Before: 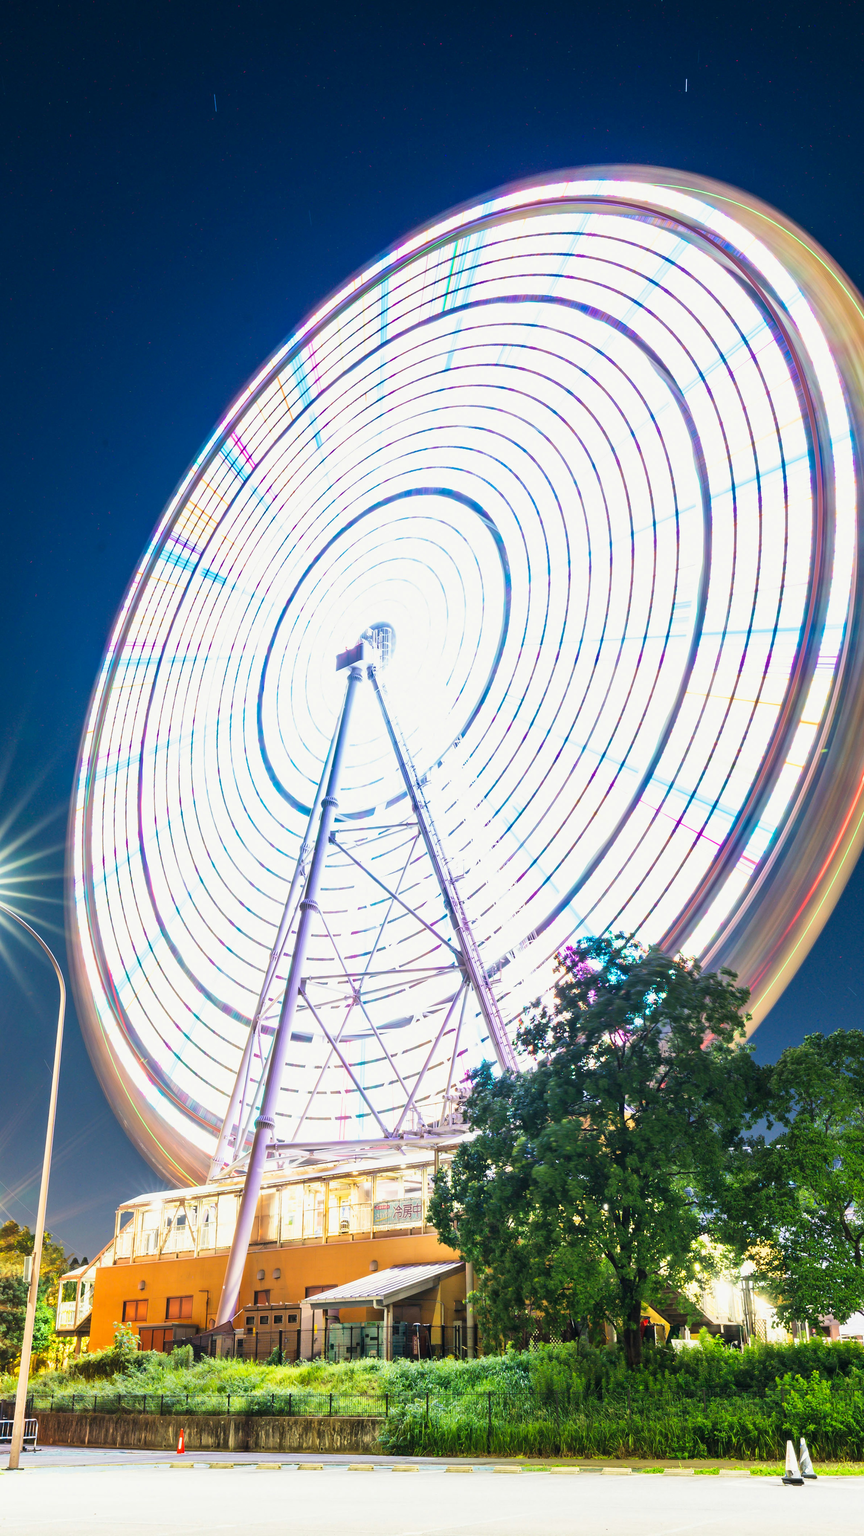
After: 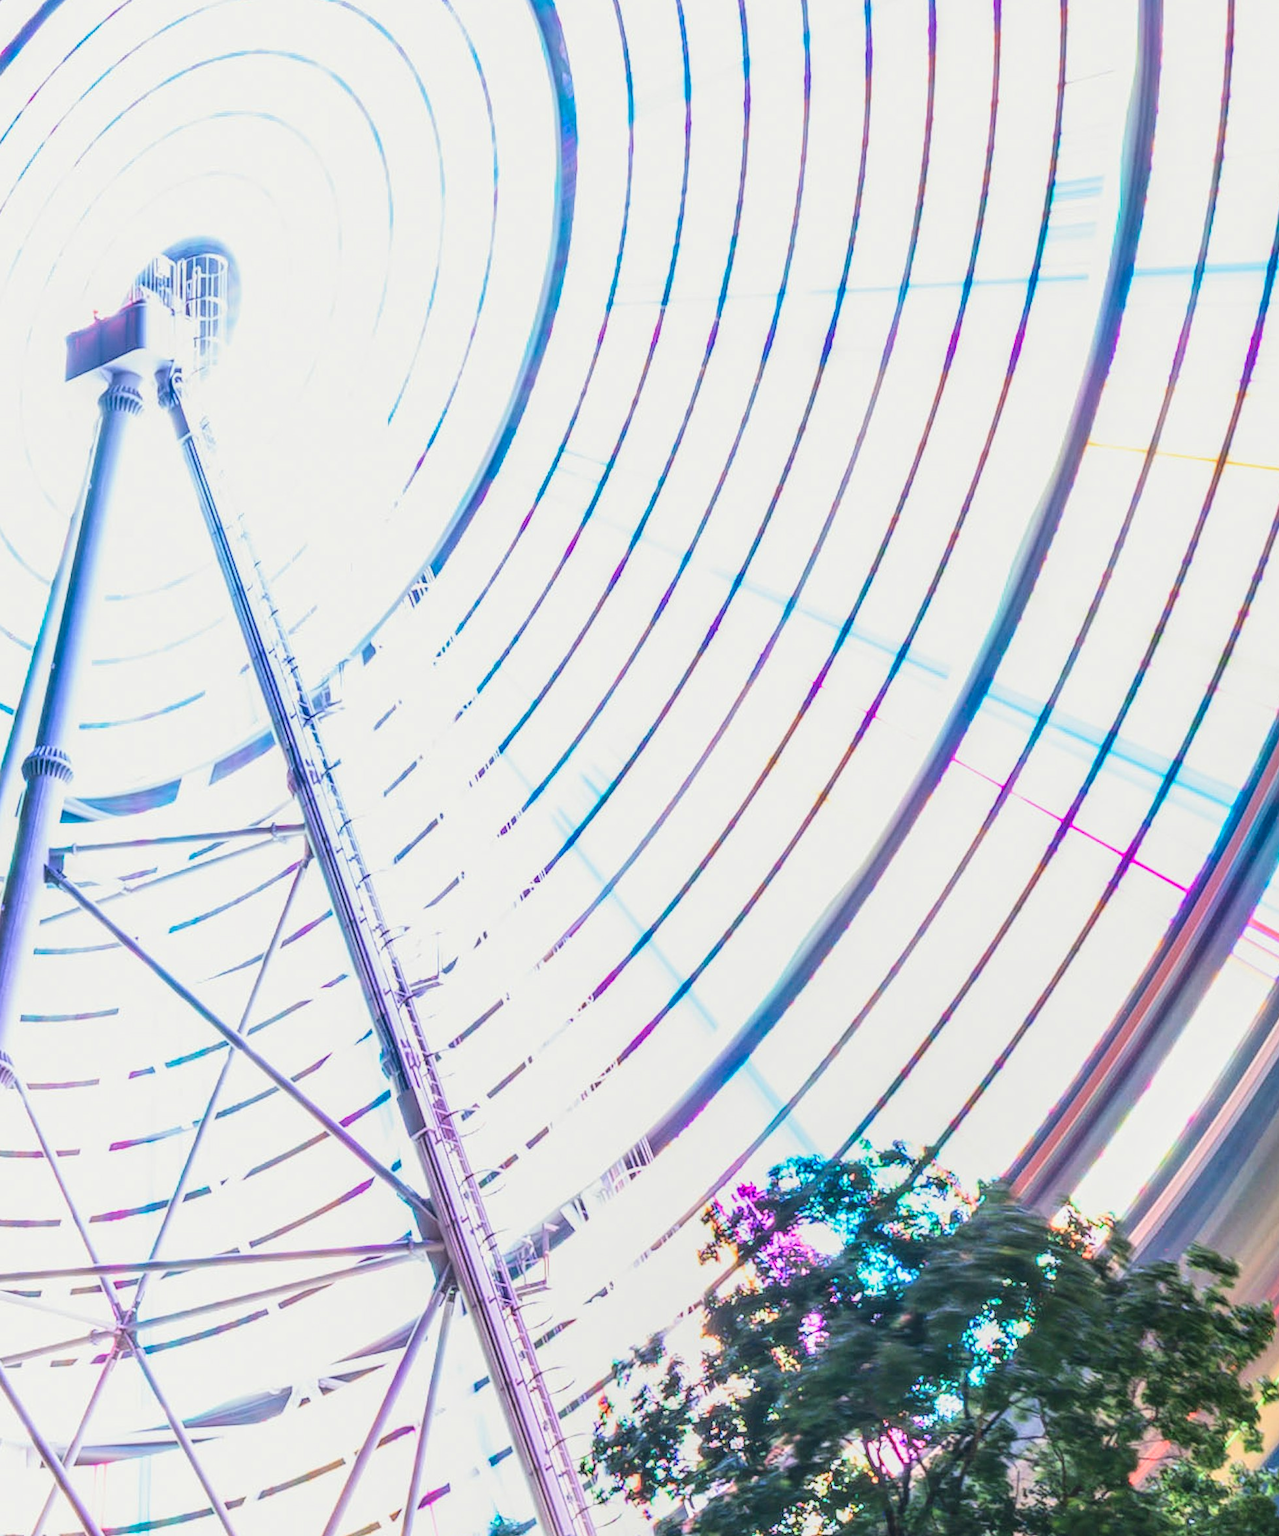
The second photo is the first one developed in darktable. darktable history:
crop: left 36.312%, top 35.198%, right 12.933%, bottom 30.562%
tone curve: curves: ch0 [(0, 0.025) (0.15, 0.143) (0.452, 0.486) (0.751, 0.788) (1, 0.961)]; ch1 [(0, 0) (0.416, 0.4) (0.476, 0.469) (0.497, 0.494) (0.546, 0.571) (0.566, 0.607) (0.62, 0.657) (1, 1)]; ch2 [(0, 0) (0.386, 0.397) (0.505, 0.498) (0.547, 0.546) (0.579, 0.58) (1, 1)], color space Lab, linked channels, preserve colors none
local contrast: highlights 2%, shadows 3%, detail 134%
